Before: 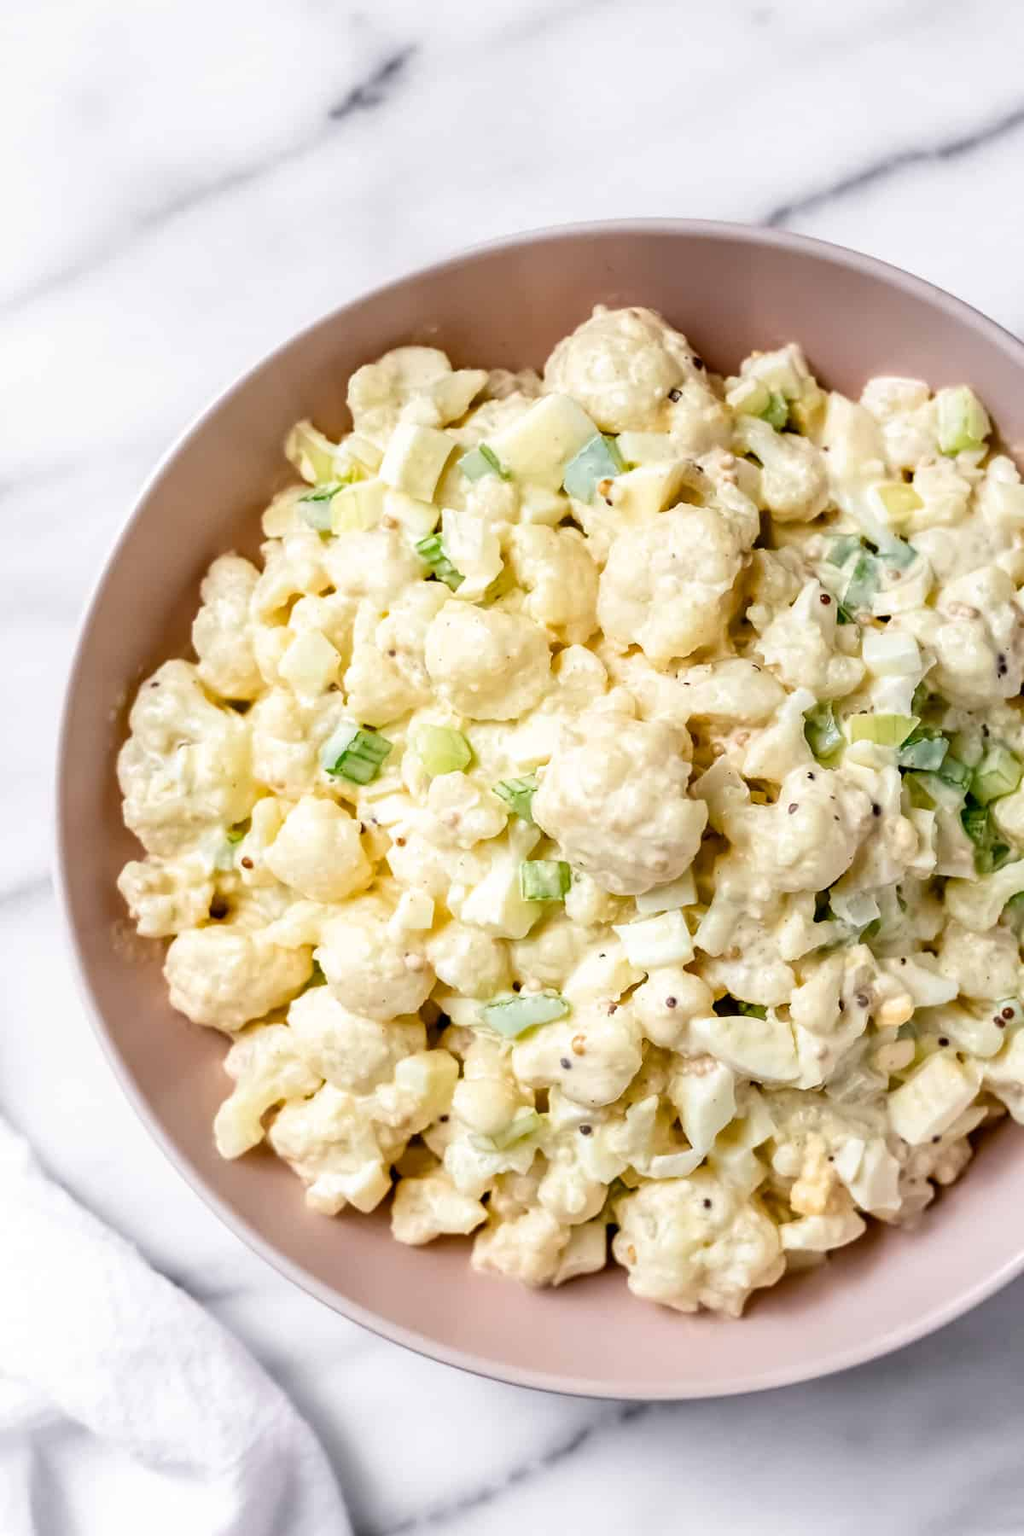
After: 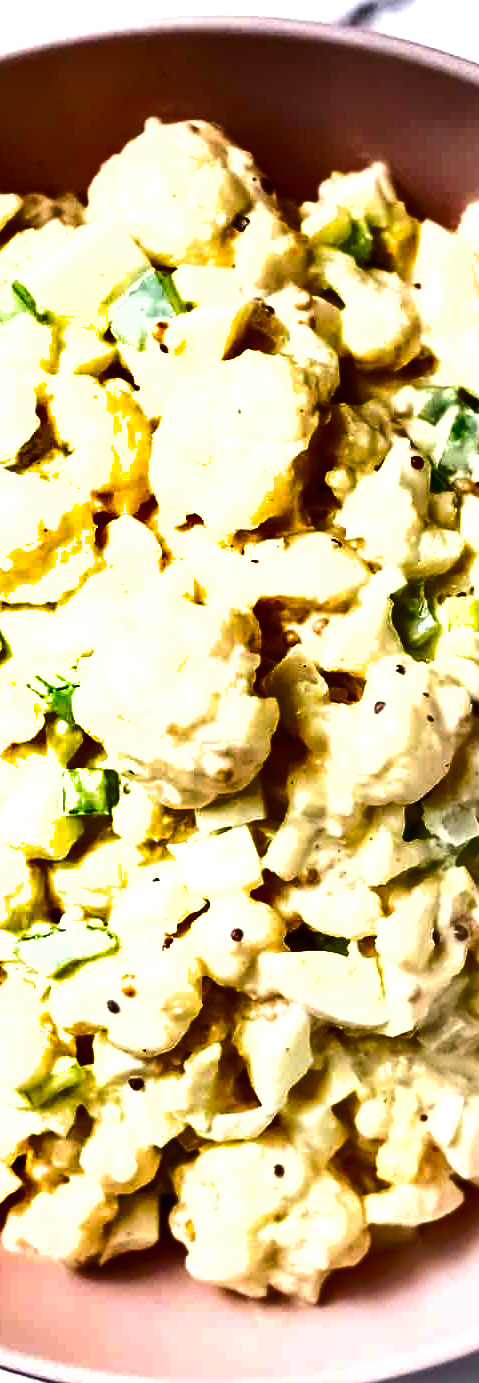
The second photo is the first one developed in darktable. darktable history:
color correction: highlights b* 0.008, saturation 1.32
exposure: exposure 0.735 EV, compensate exposure bias true, compensate highlight preservation false
shadows and highlights: radius 169.81, shadows 27.6, white point adjustment 3.3, highlights -68.26, soften with gaussian
crop: left 45.869%, top 13.358%, right 14.164%, bottom 9.804%
contrast brightness saturation: contrast -0.091, saturation -0.081
